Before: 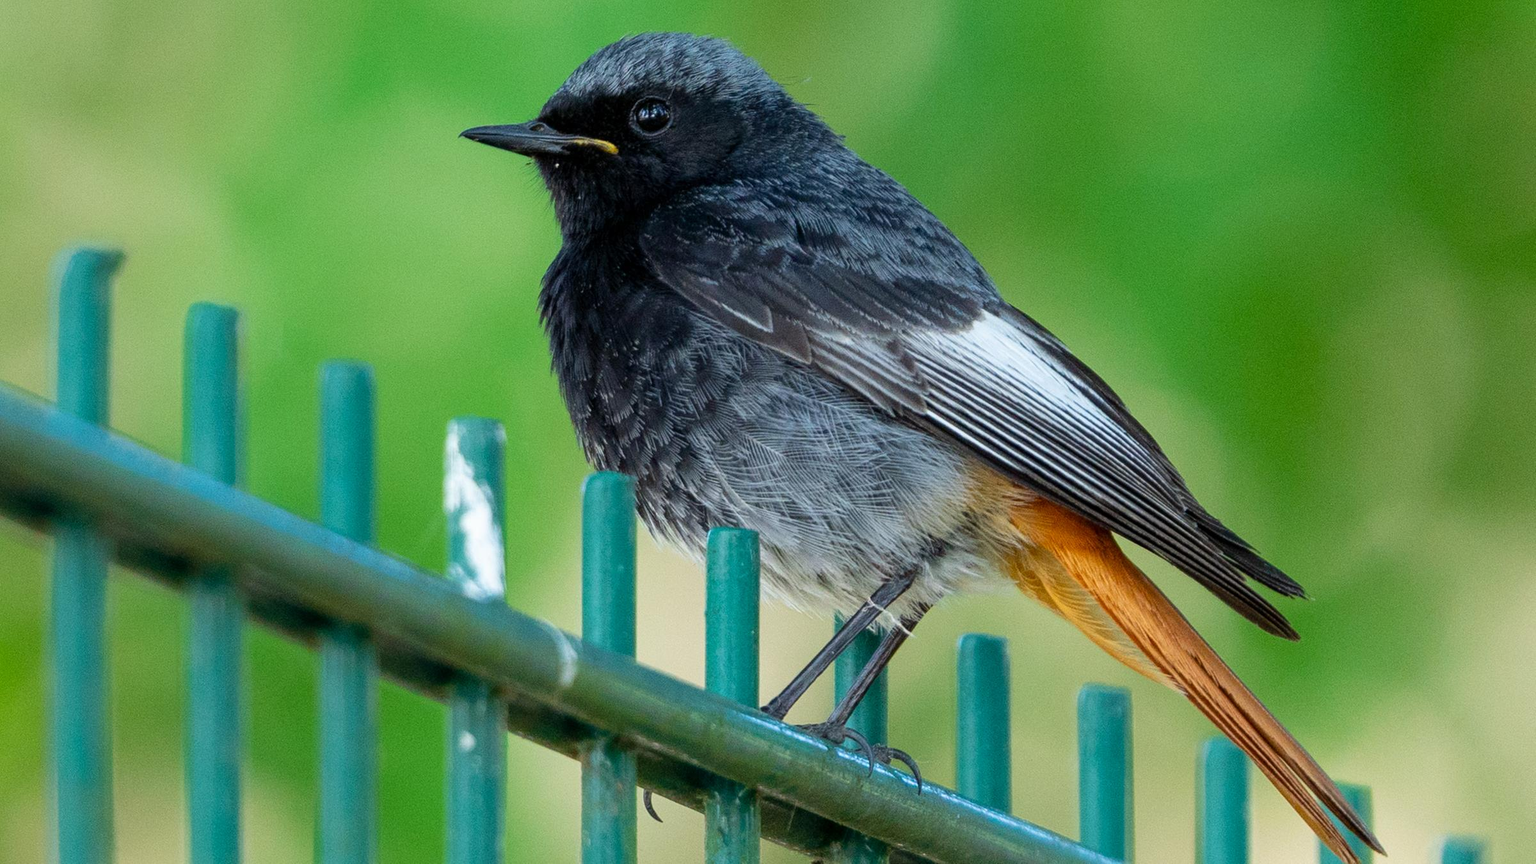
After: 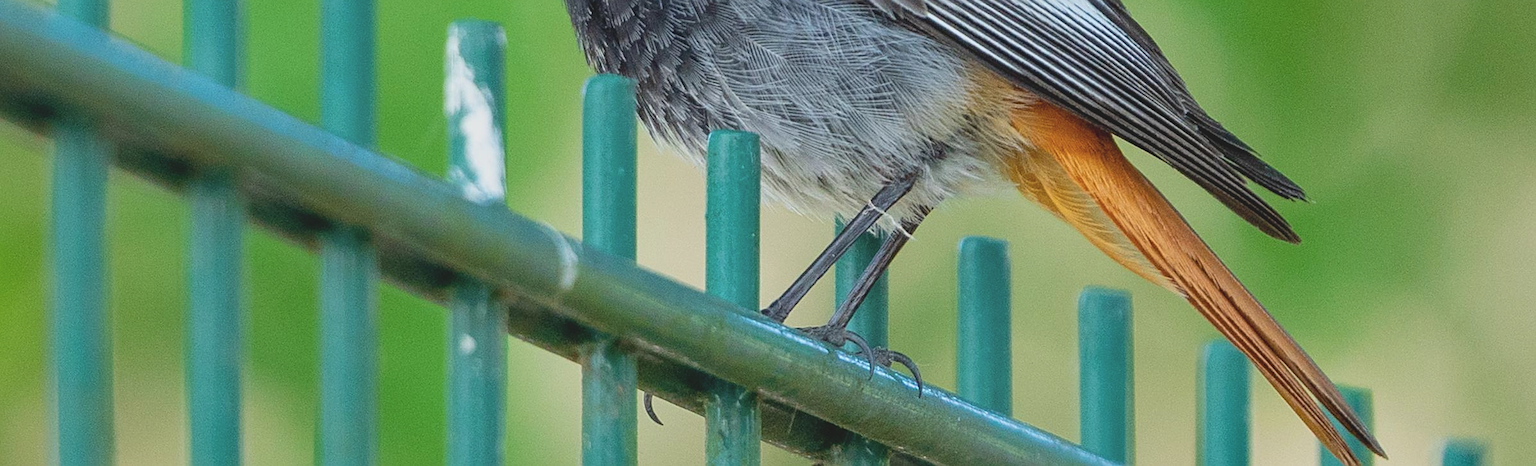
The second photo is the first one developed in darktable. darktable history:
sharpen: on, module defaults
contrast brightness saturation: contrast -0.16, brightness 0.055, saturation -0.119
shadows and highlights: low approximation 0.01, soften with gaussian
crop and rotate: top 46.064%, right 0.025%
